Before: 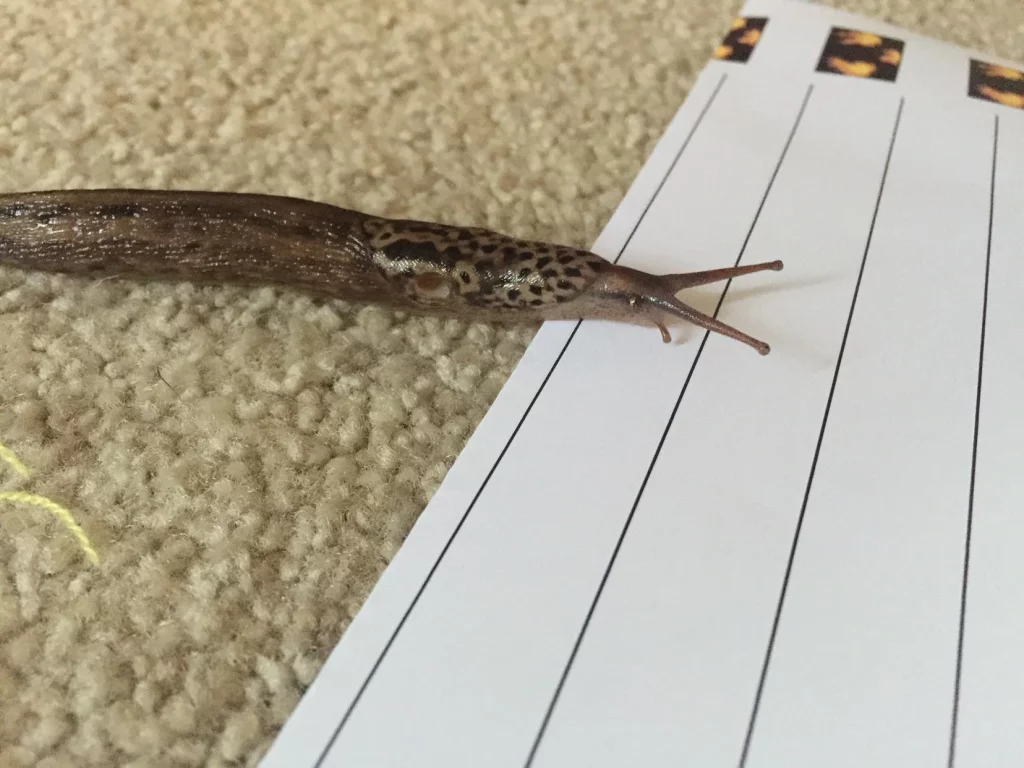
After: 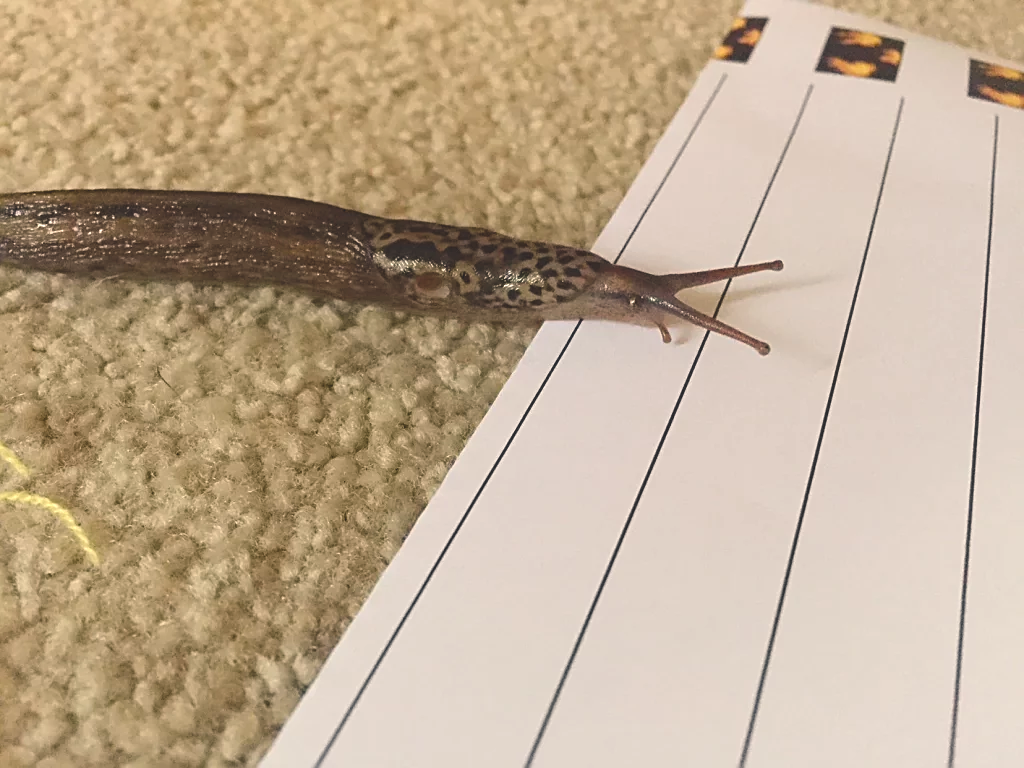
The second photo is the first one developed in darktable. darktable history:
sharpen: on, module defaults
color balance rgb: shadows lift › chroma 2%, shadows lift › hue 247.2°, power › chroma 0.3%, power › hue 25.2°, highlights gain › chroma 3%, highlights gain › hue 60°, global offset › luminance 2%, perceptual saturation grading › global saturation 20%, perceptual saturation grading › highlights -20%, perceptual saturation grading › shadows 30%
